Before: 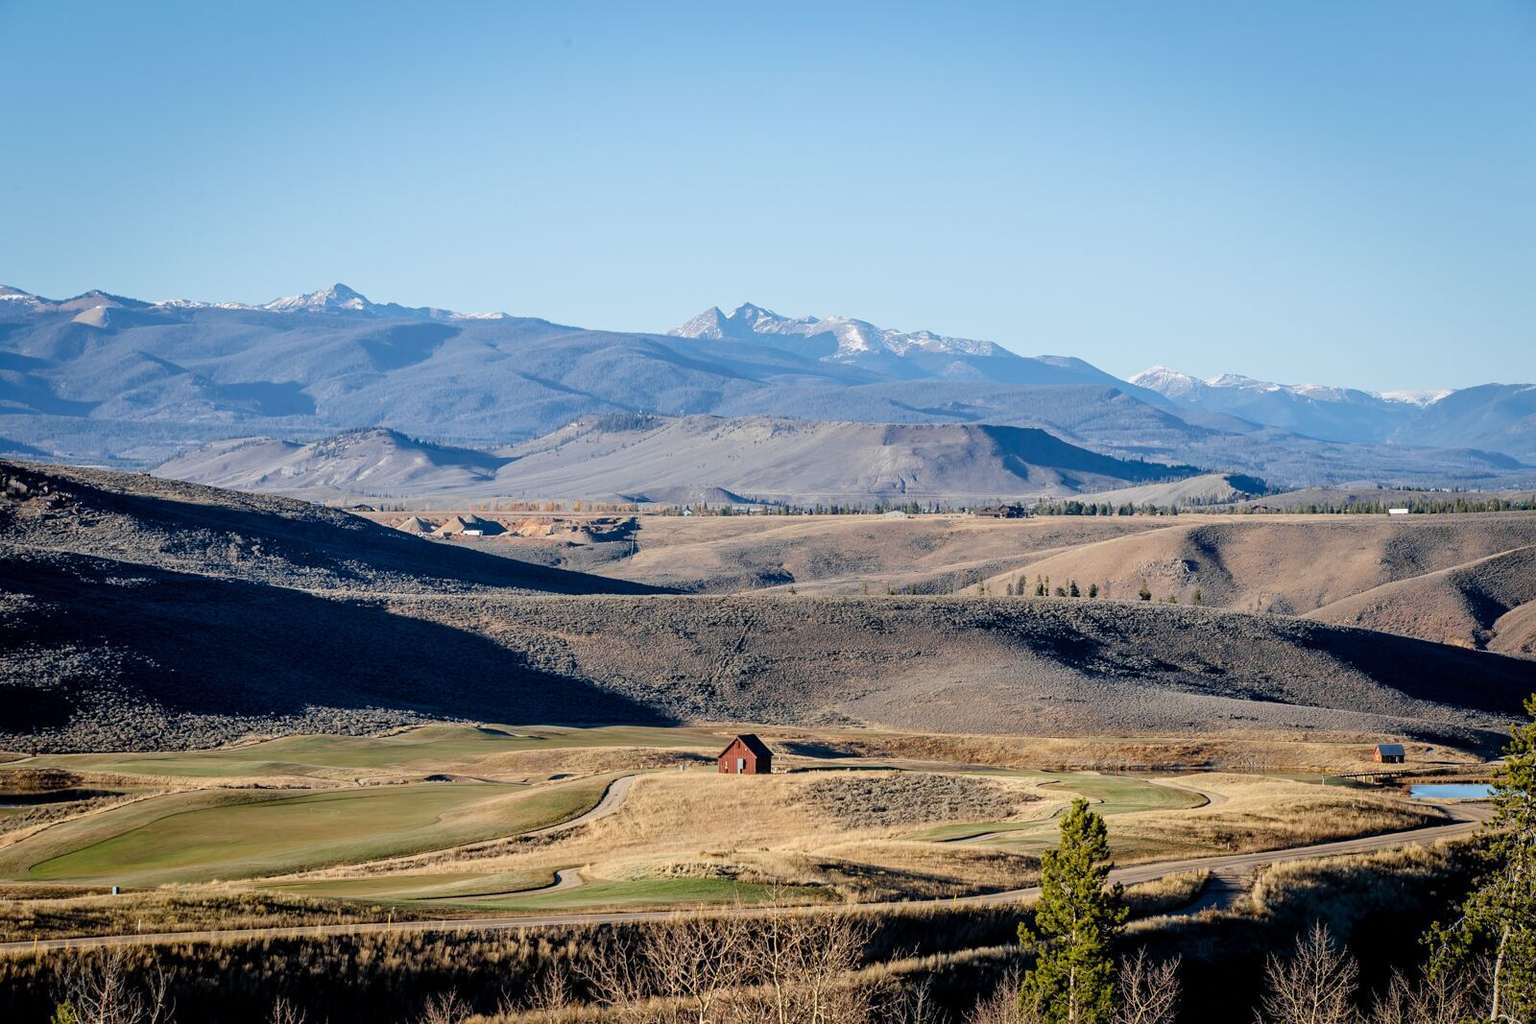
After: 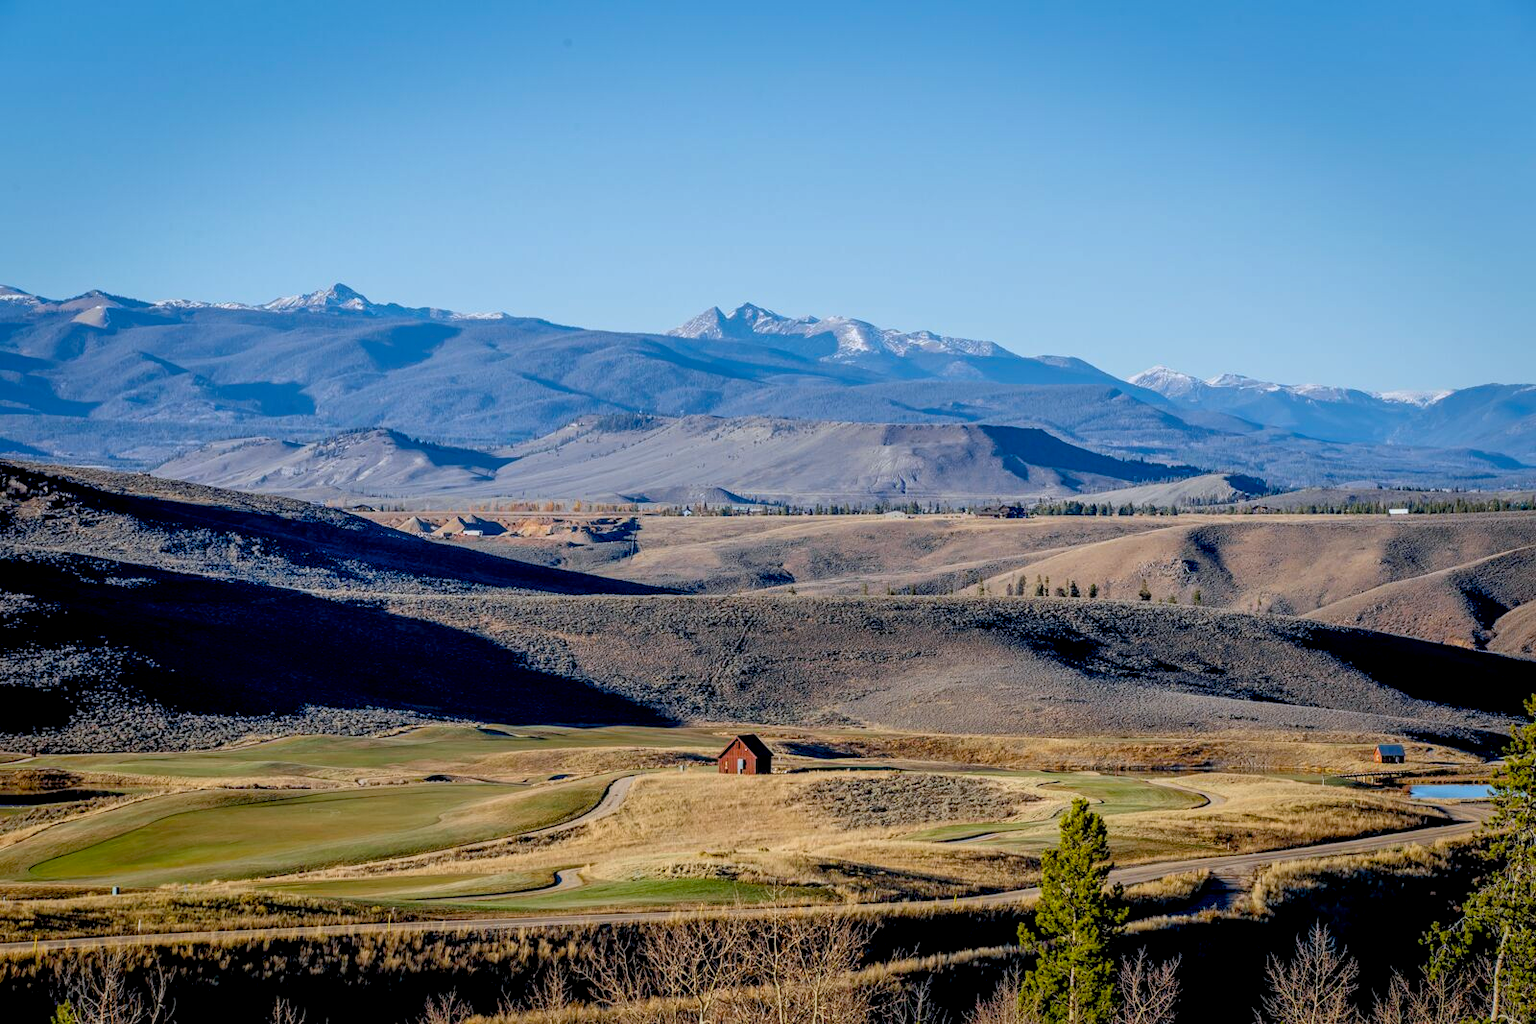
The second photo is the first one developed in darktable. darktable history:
color balance rgb: perceptual saturation grading › global saturation 30%
white balance: red 0.976, blue 1.04
local contrast: on, module defaults
exposure: black level correction 0.006, exposure -0.226 EV, compensate highlight preservation false
tone equalizer: -8 EV 0.06 EV, smoothing diameter 25%, edges refinement/feathering 10, preserve details guided filter
shadows and highlights: on, module defaults
